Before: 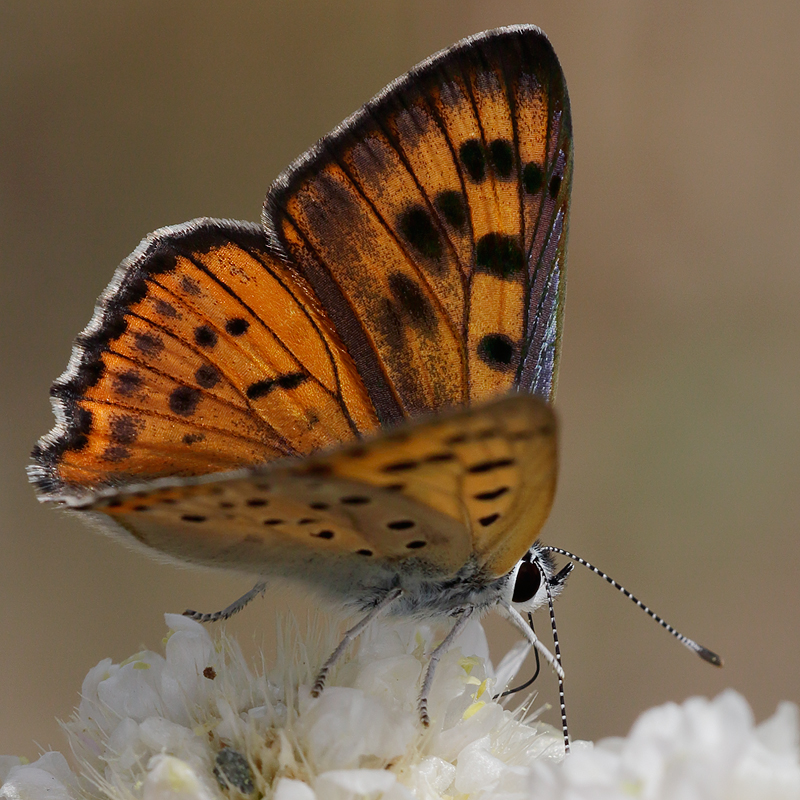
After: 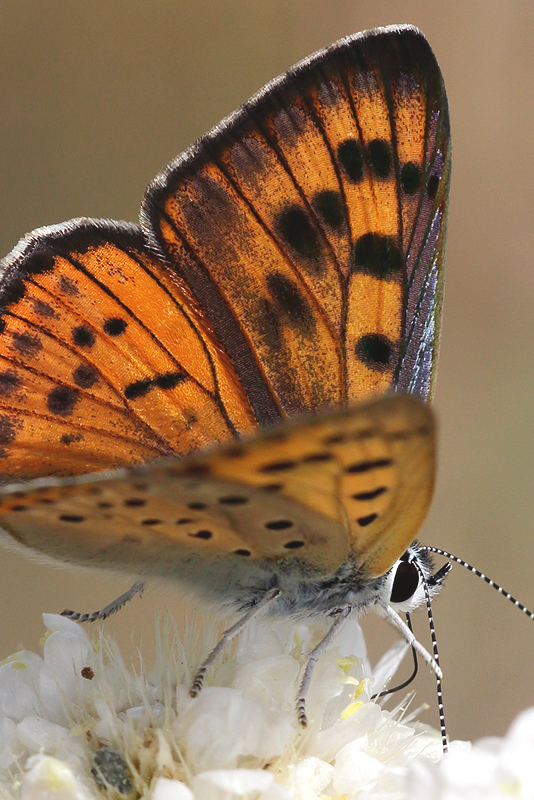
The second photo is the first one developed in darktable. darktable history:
crop and rotate: left 15.261%, right 17.904%
exposure: black level correction -0.005, exposure 0.614 EV, compensate highlight preservation false
